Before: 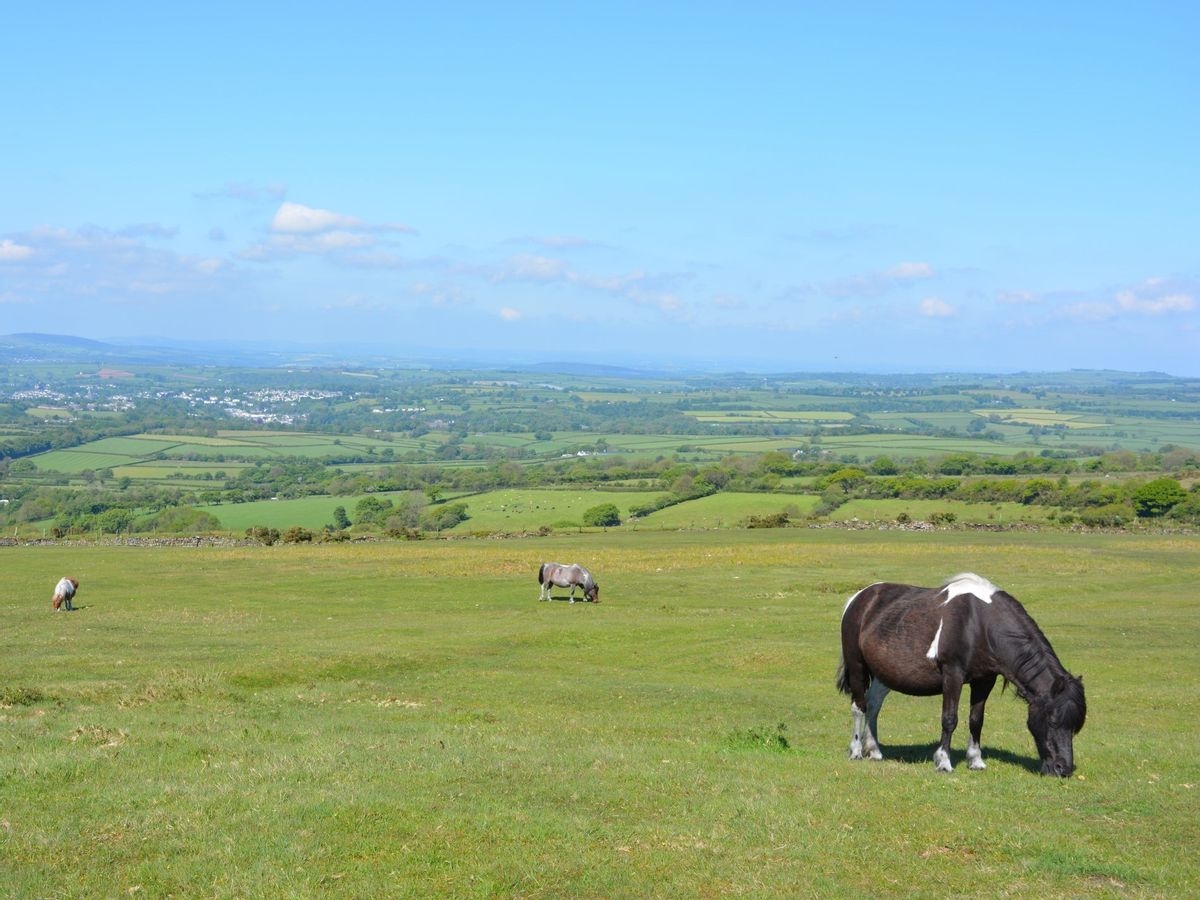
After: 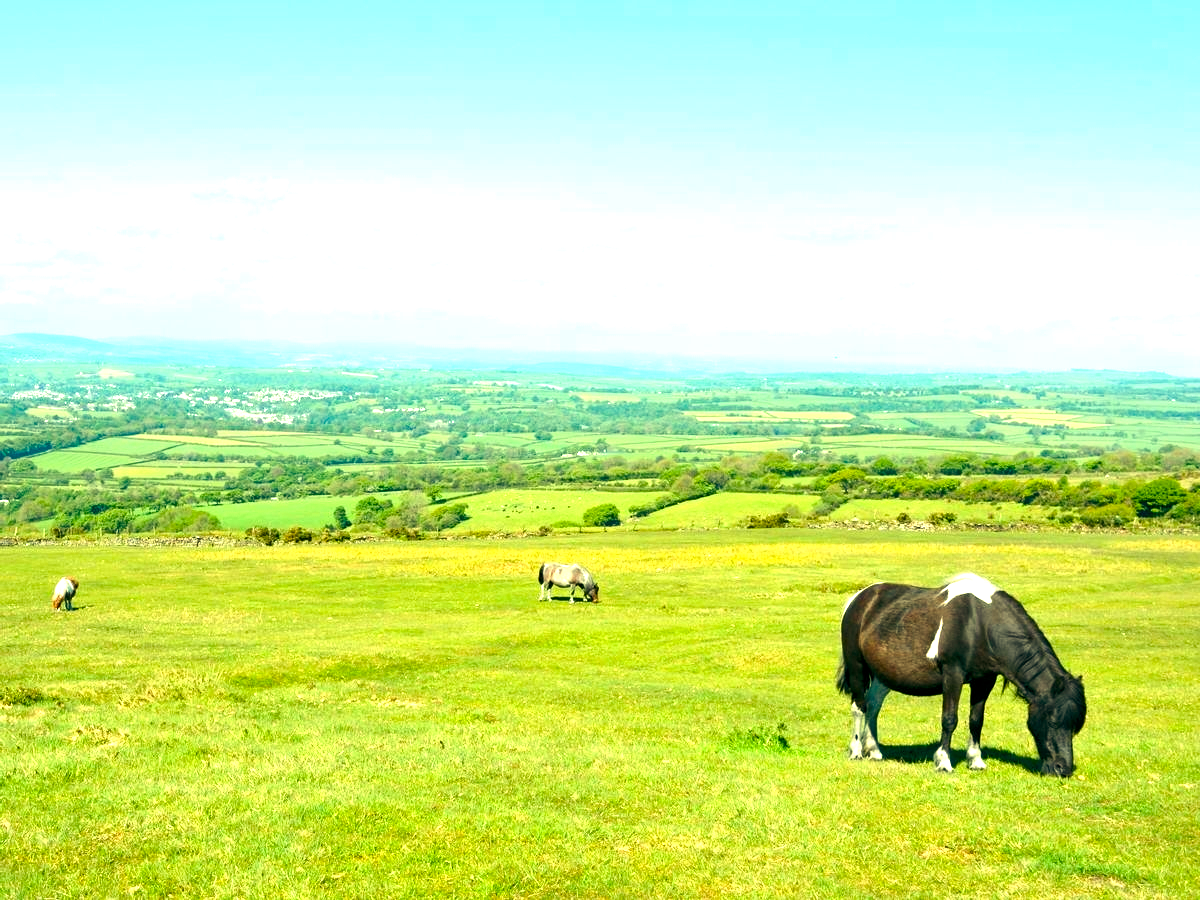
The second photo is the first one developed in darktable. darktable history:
color balance rgb: shadows lift › luminance -7.7%, shadows lift › chroma 2.13%, shadows lift › hue 165.27°, power › luminance -7.77%, power › chroma 1.1%, power › hue 215.88°, highlights gain › luminance 15.15%, highlights gain › chroma 7%, highlights gain › hue 125.57°, global offset › luminance -0.33%, global offset › chroma 0.11%, global offset › hue 165.27°, perceptual saturation grading › global saturation 24.42%, perceptual saturation grading › highlights -24.42%, perceptual saturation grading › mid-tones 24.42%, perceptual saturation grading › shadows 40%, perceptual brilliance grading › global brilliance -5%, perceptual brilliance grading › highlights 24.42%, perceptual brilliance grading › mid-tones 7%, perceptual brilliance grading › shadows -5%
exposure: black level correction 0.001, exposure 0.5 EV, compensate exposure bias true, compensate highlight preservation false
white balance: red 1.138, green 0.996, blue 0.812
